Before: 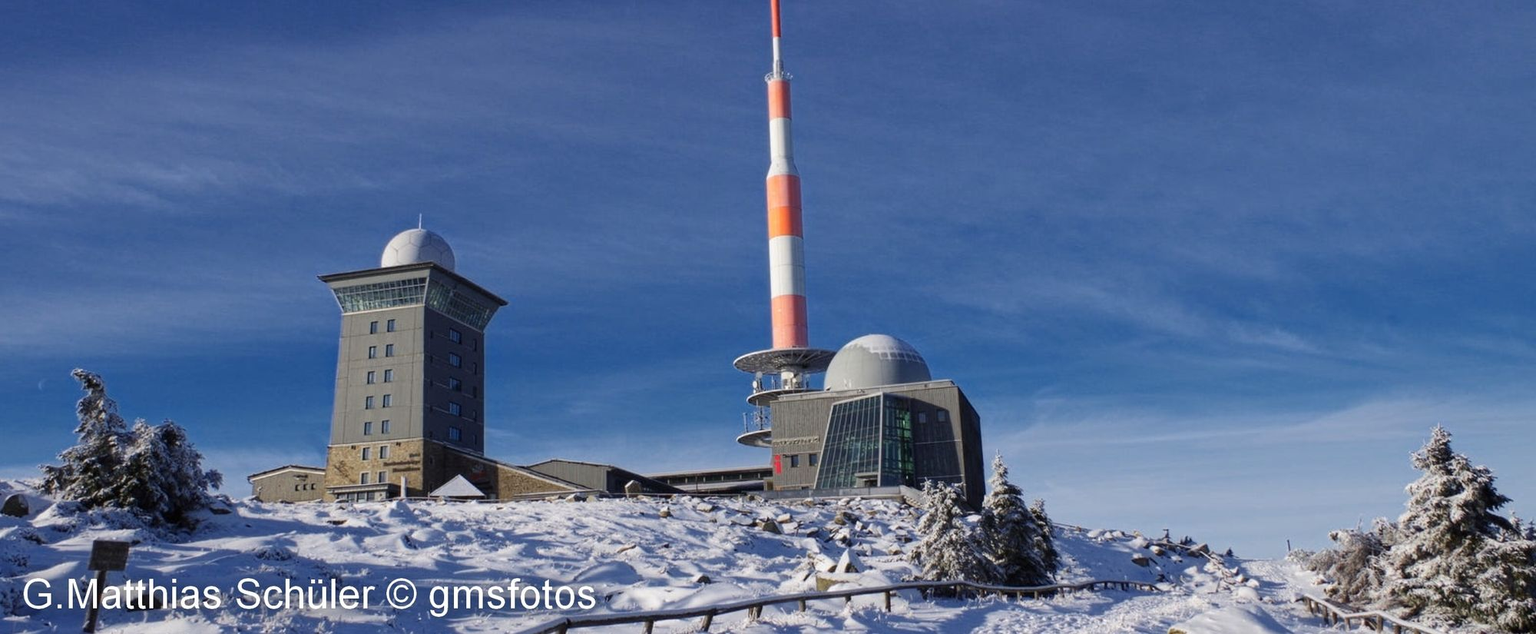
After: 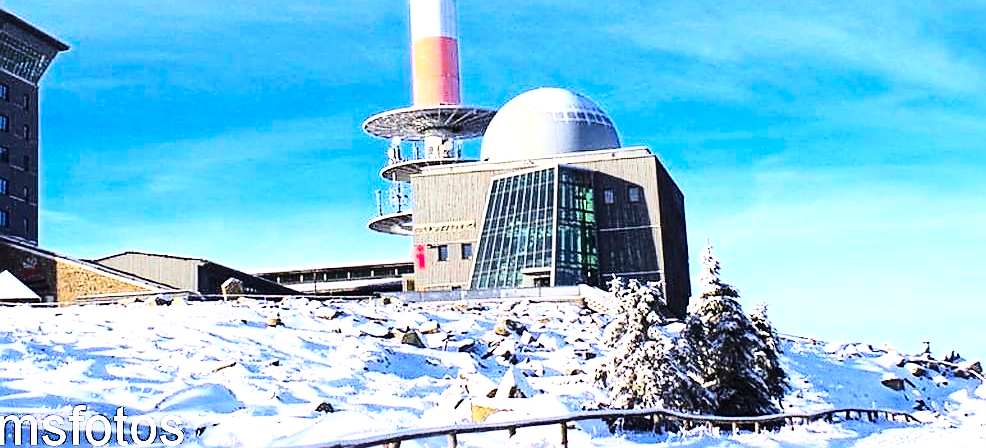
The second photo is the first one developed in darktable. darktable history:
color balance rgb: perceptual saturation grading › global saturation 30.207%, perceptual brilliance grading › highlights 6.522%, perceptual brilliance grading › mid-tones 16.834%, perceptual brilliance grading › shadows -5.247%, global vibrance 14.722%
base curve: curves: ch0 [(0, 0) (0.04, 0.03) (0.133, 0.232) (0.448, 0.748) (0.843, 0.968) (1, 1)]
crop: left 29.633%, top 42.145%, right 21.061%, bottom 3.499%
exposure: black level correction 0, exposure 1.2 EV, compensate highlight preservation false
sharpen: radius 1.388, amount 1.248, threshold 0.689
